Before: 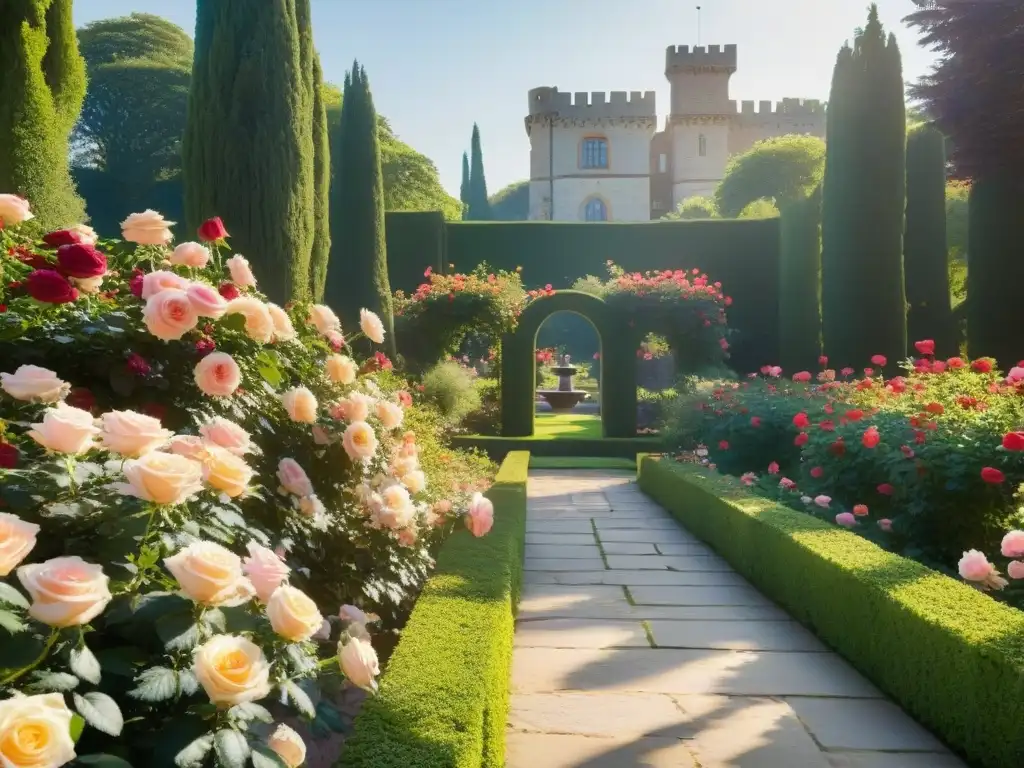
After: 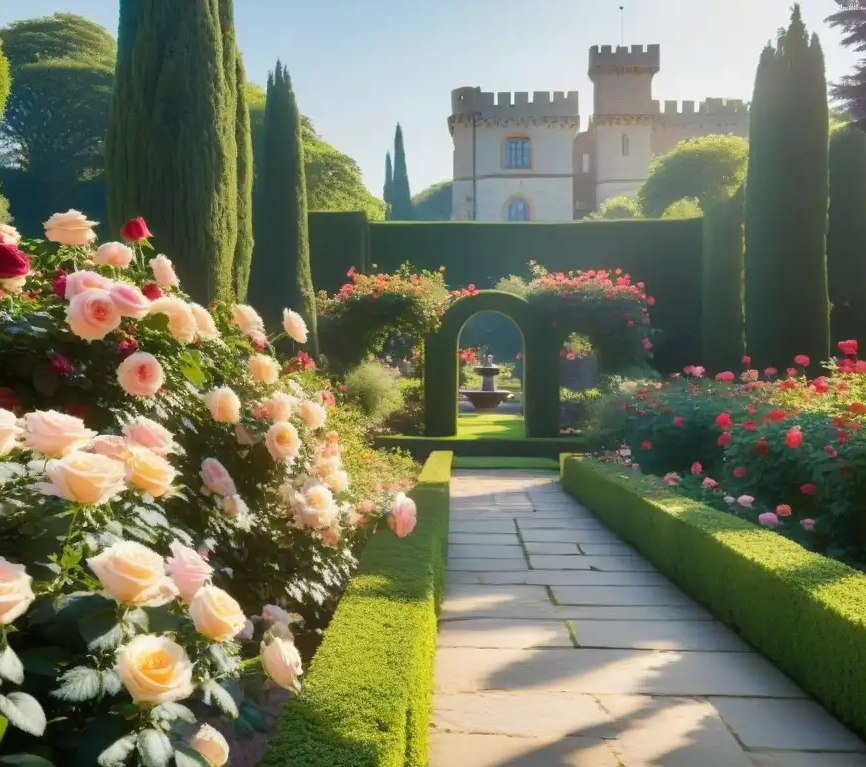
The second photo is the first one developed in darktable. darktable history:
crop: left 7.581%, right 7.82%
